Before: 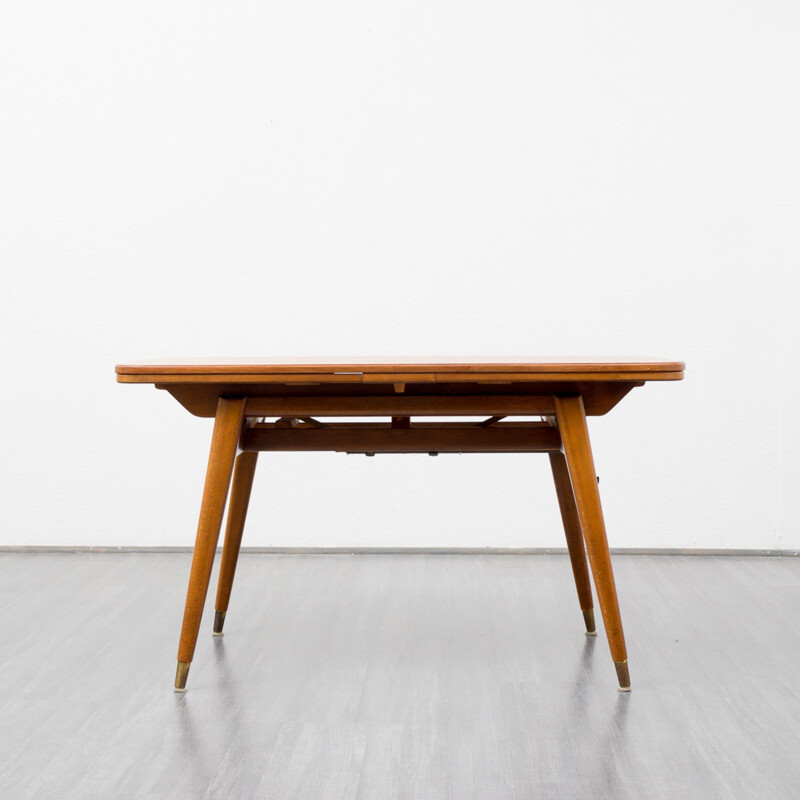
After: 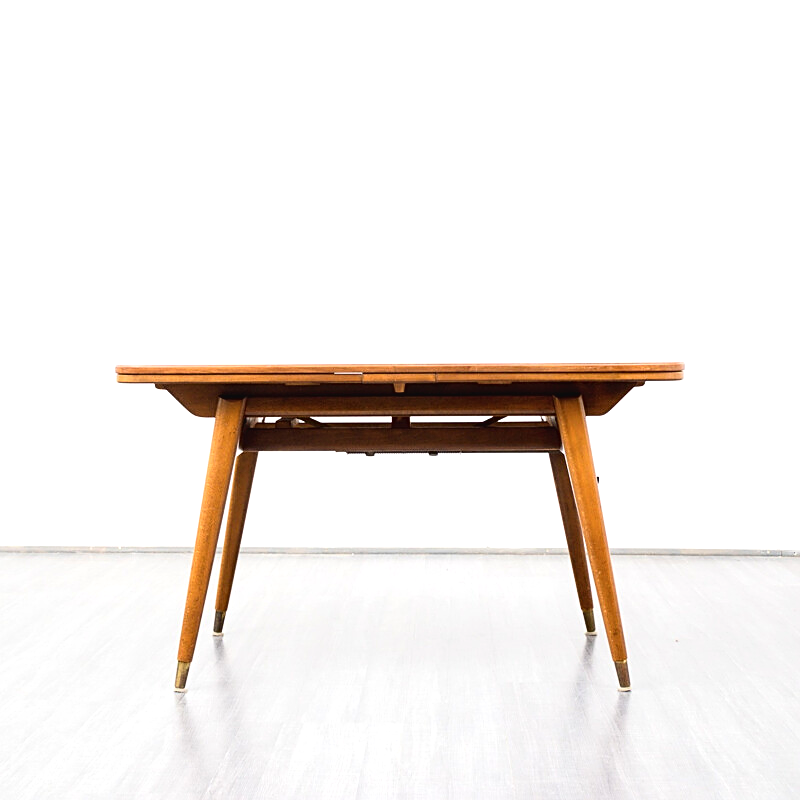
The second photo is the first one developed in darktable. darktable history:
sharpen: on, module defaults
tone equalizer: -8 EV -0.409 EV, -7 EV -0.376 EV, -6 EV -0.325 EV, -5 EV -0.228 EV, -3 EV 0.247 EV, -2 EV 0.321 EV, -1 EV 0.387 EV, +0 EV 0.447 EV
tone curve: curves: ch0 [(0, 0.028) (0.138, 0.156) (0.468, 0.516) (0.754, 0.823) (1, 1)], color space Lab, independent channels, preserve colors none
exposure: exposure 0.178 EV, compensate highlight preservation false
